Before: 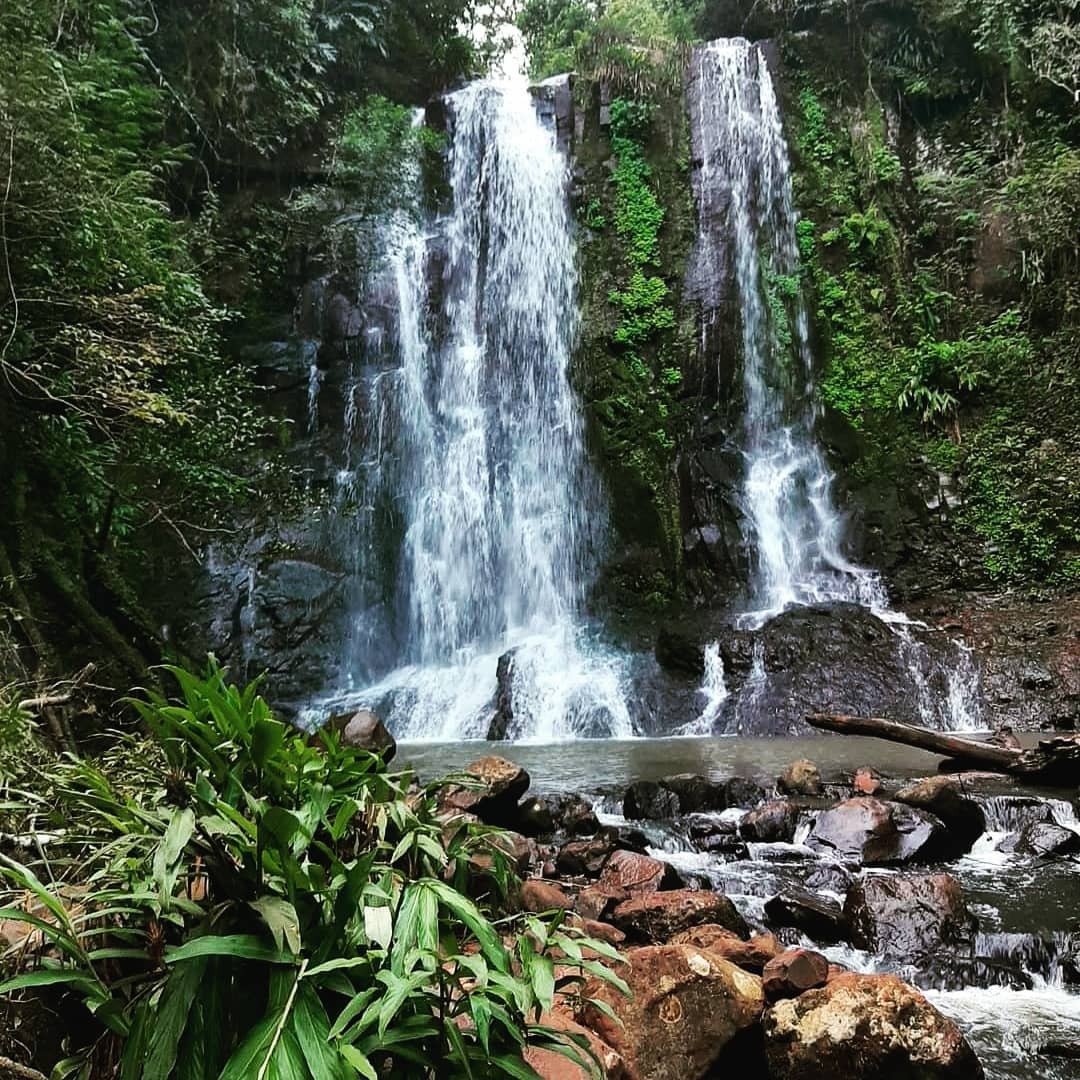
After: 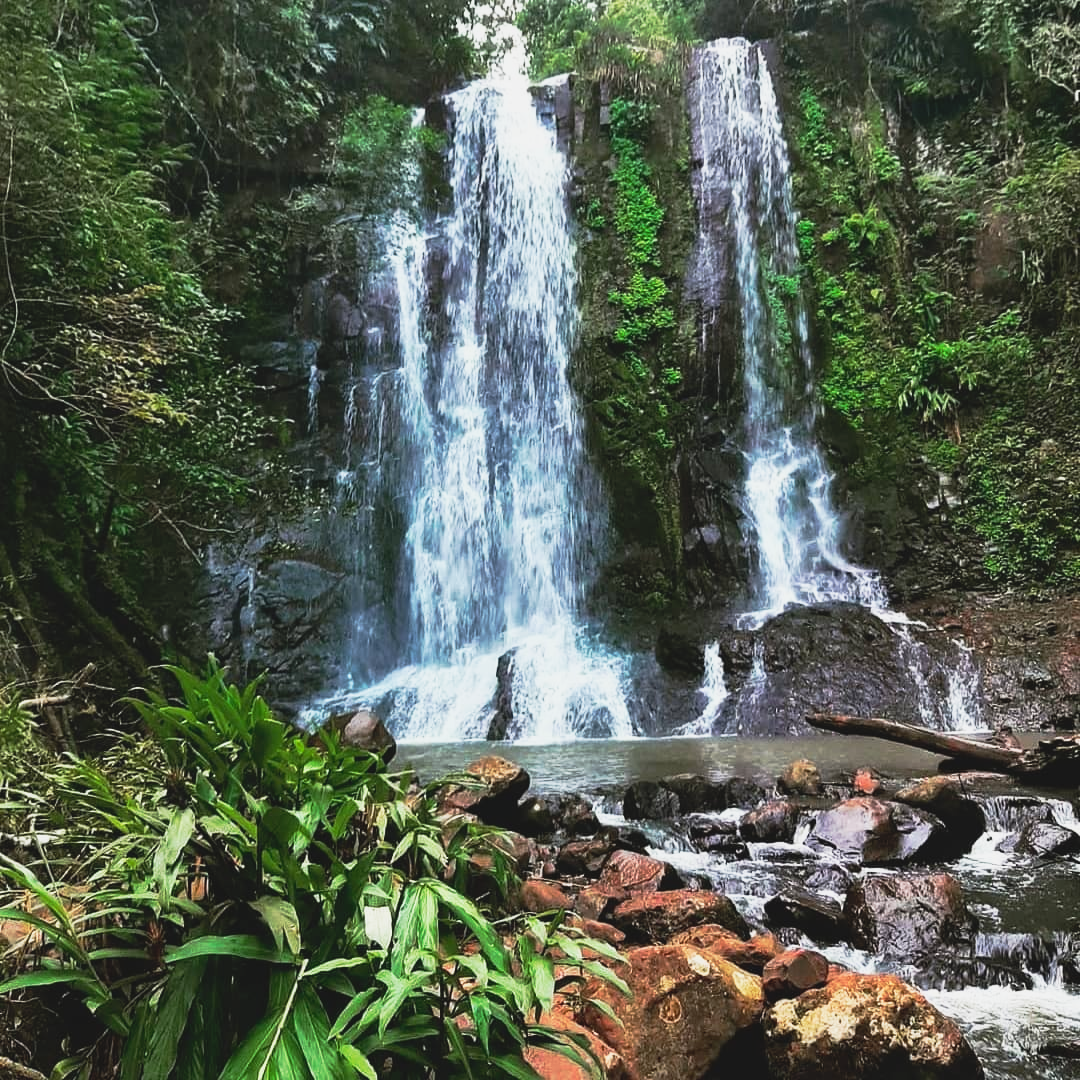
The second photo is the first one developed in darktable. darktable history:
contrast brightness saturation: contrast -0.098, brightness 0.042, saturation 0.083
base curve: curves: ch0 [(0, 0) (0.257, 0.25) (0.482, 0.586) (0.757, 0.871) (1, 1)], exposure shift 0.01, preserve colors none
